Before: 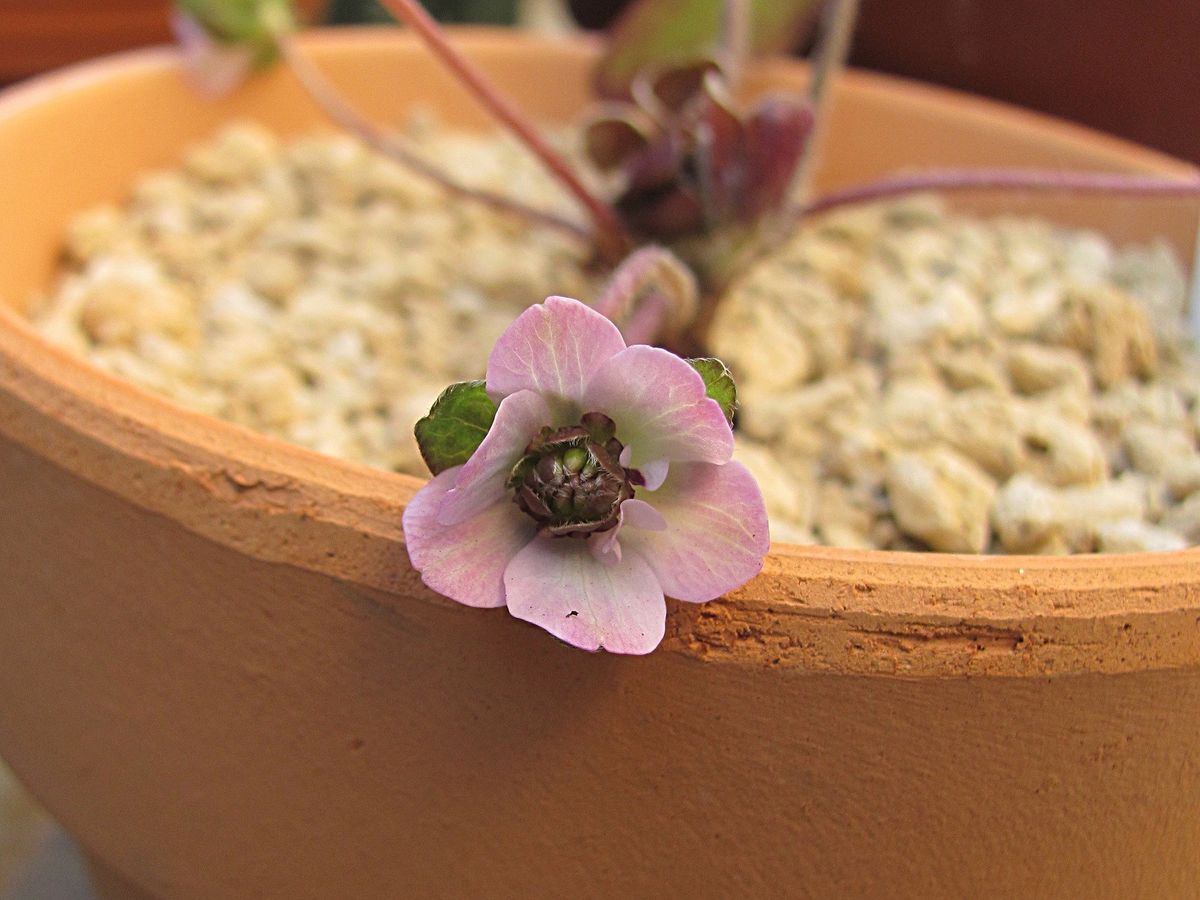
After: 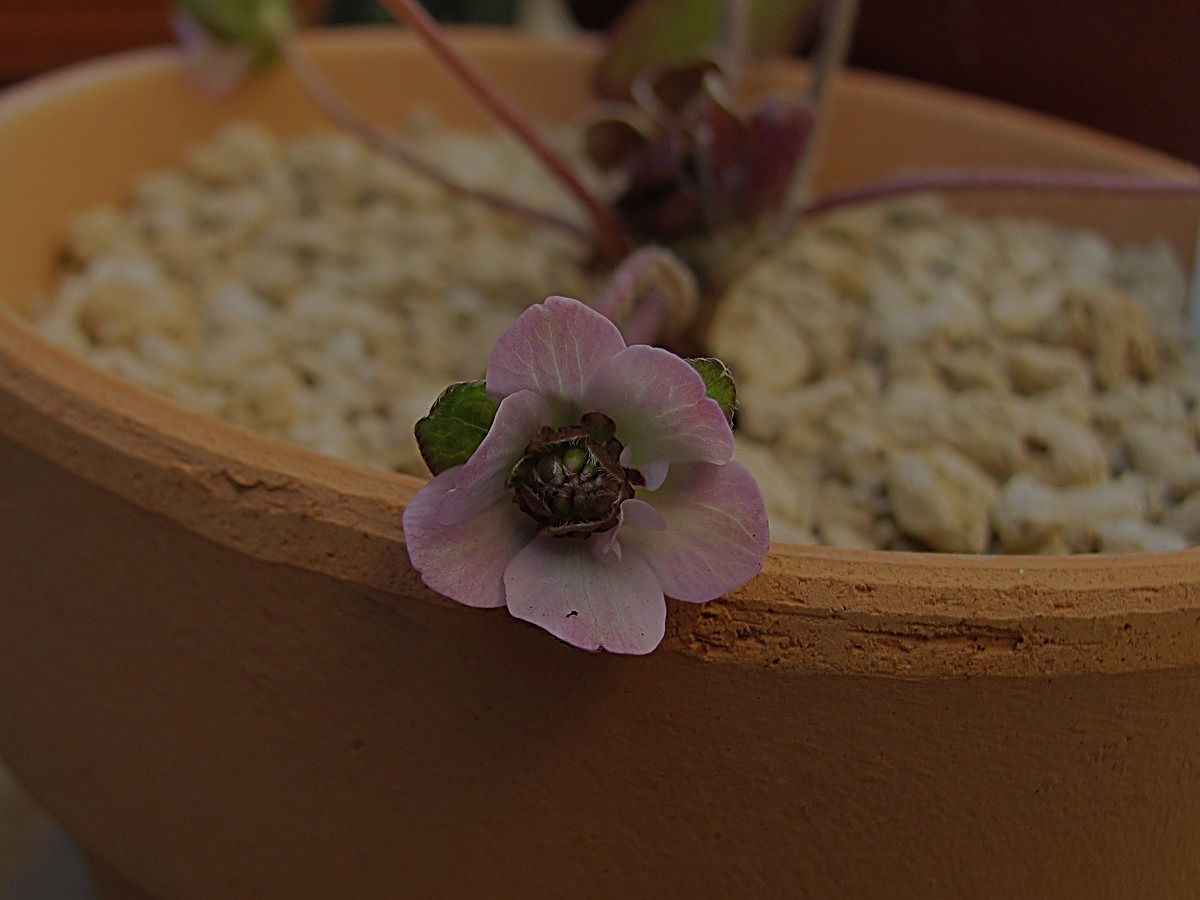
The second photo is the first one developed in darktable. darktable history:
sharpen: on, module defaults
exposure: exposure -1.929 EV, compensate exposure bias true, compensate highlight preservation false
